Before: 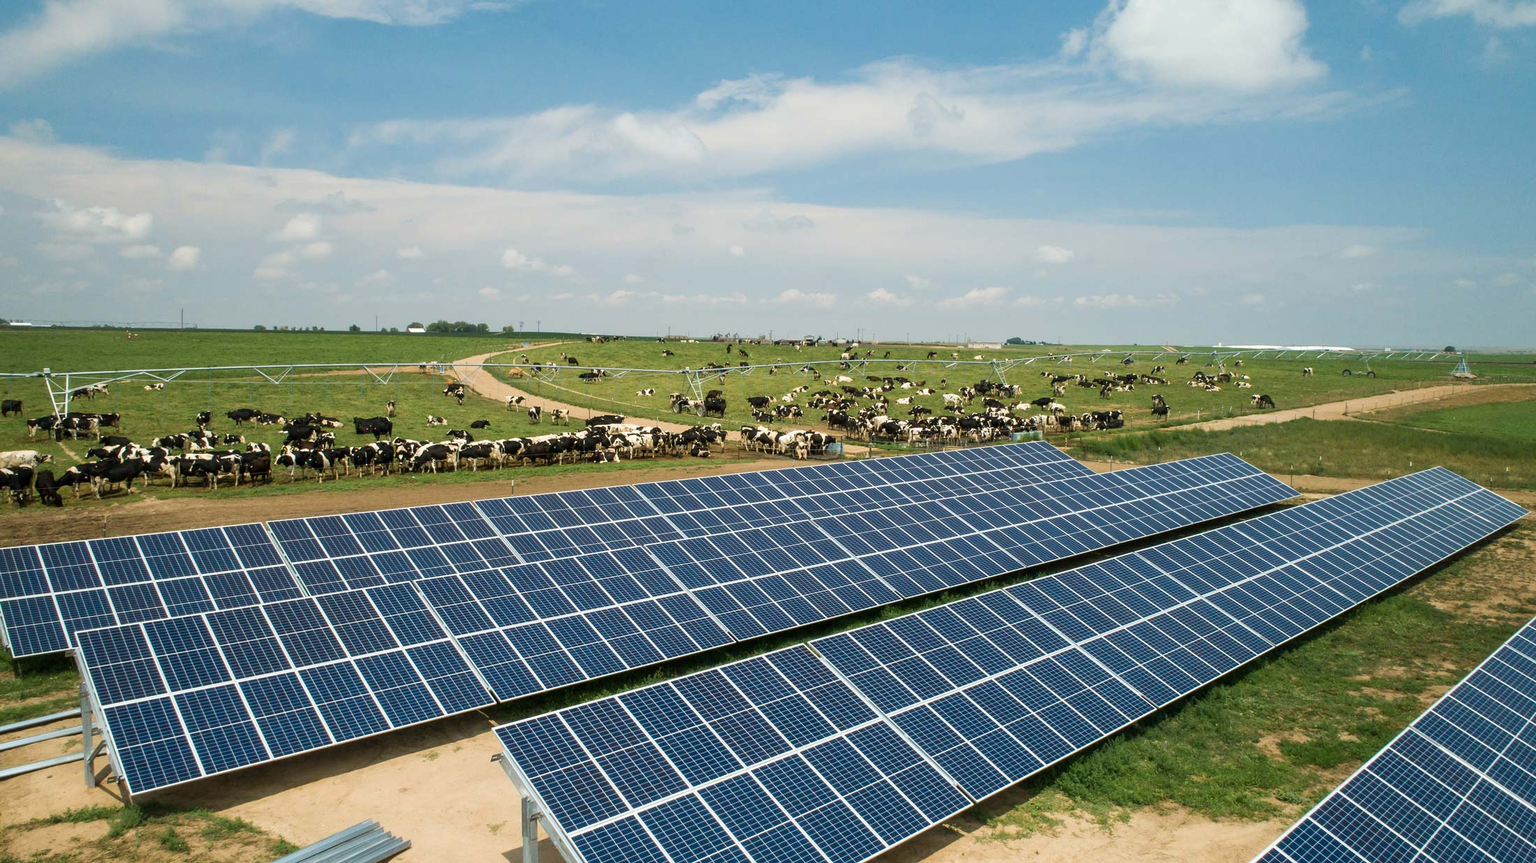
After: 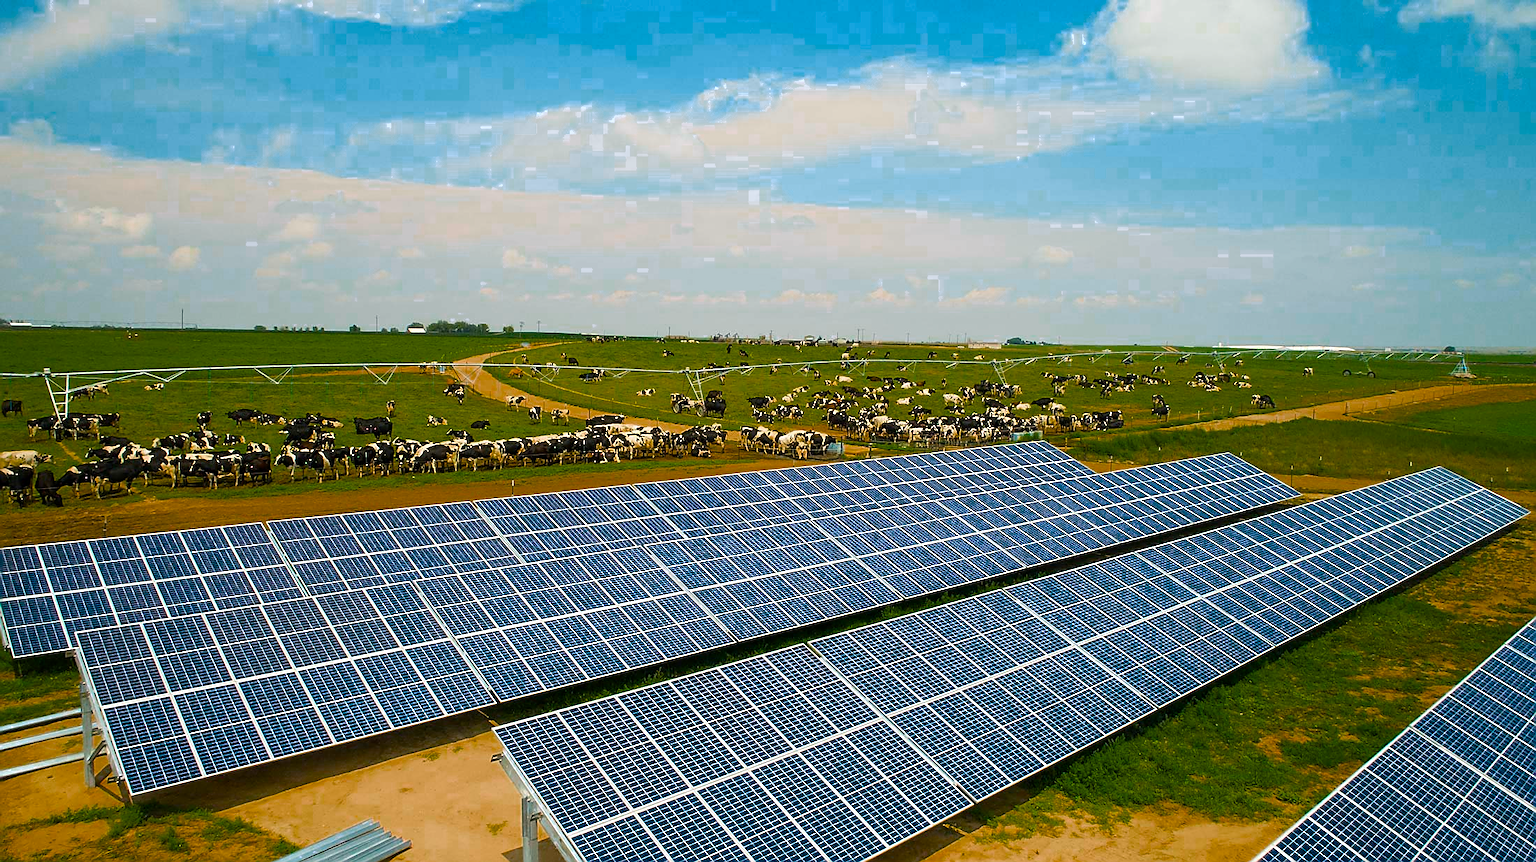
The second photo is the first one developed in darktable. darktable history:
color zones: curves: ch0 [(0.203, 0.433) (0.607, 0.517) (0.697, 0.696) (0.705, 0.897)]
exposure: compensate highlight preservation false
color balance rgb: highlights gain › chroma 1.35%, highlights gain › hue 55.86°, linear chroma grading › shadows -29.664%, linear chroma grading › global chroma 34.799%, perceptual saturation grading › global saturation 29.552%, global vibrance 7.067%, saturation formula JzAzBz (2021)
sharpen: radius 1.359, amount 1.261, threshold 0.764
